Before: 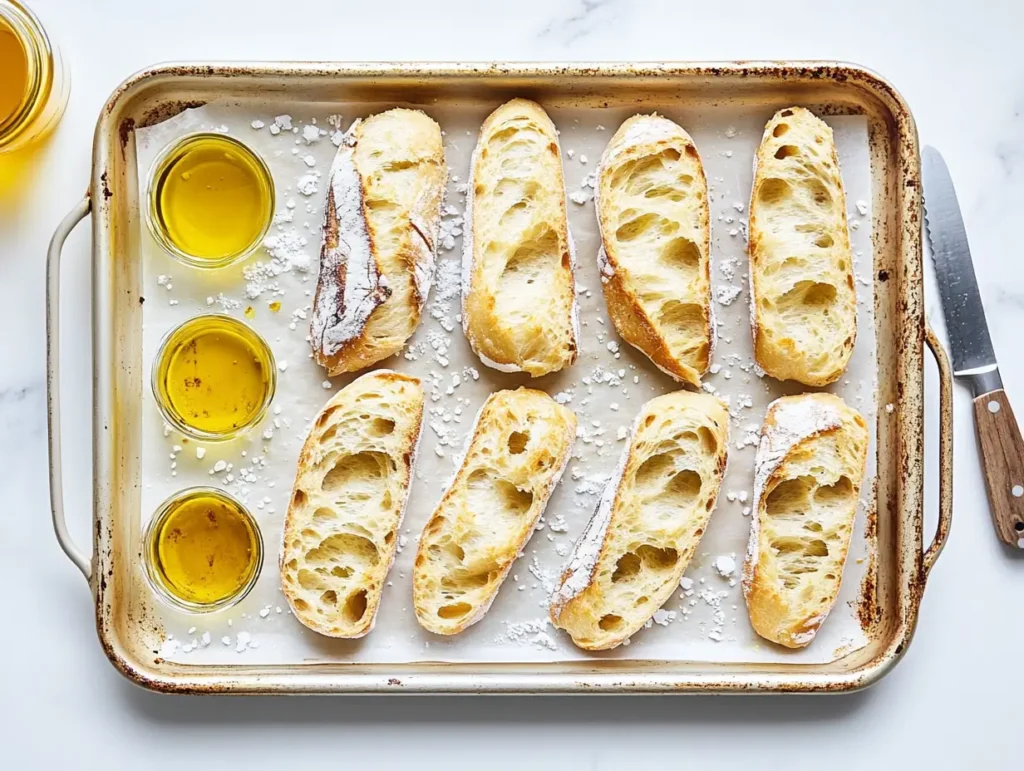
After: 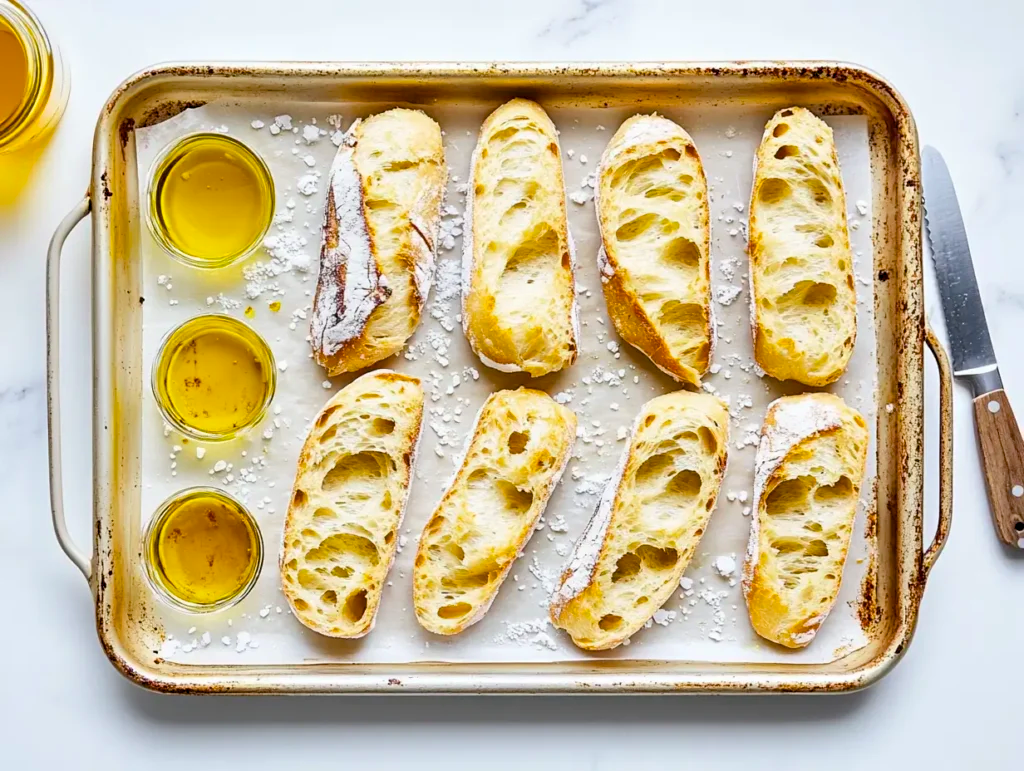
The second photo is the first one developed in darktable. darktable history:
color balance rgb: global offset › luminance -0.507%, perceptual saturation grading › global saturation 30.167%
